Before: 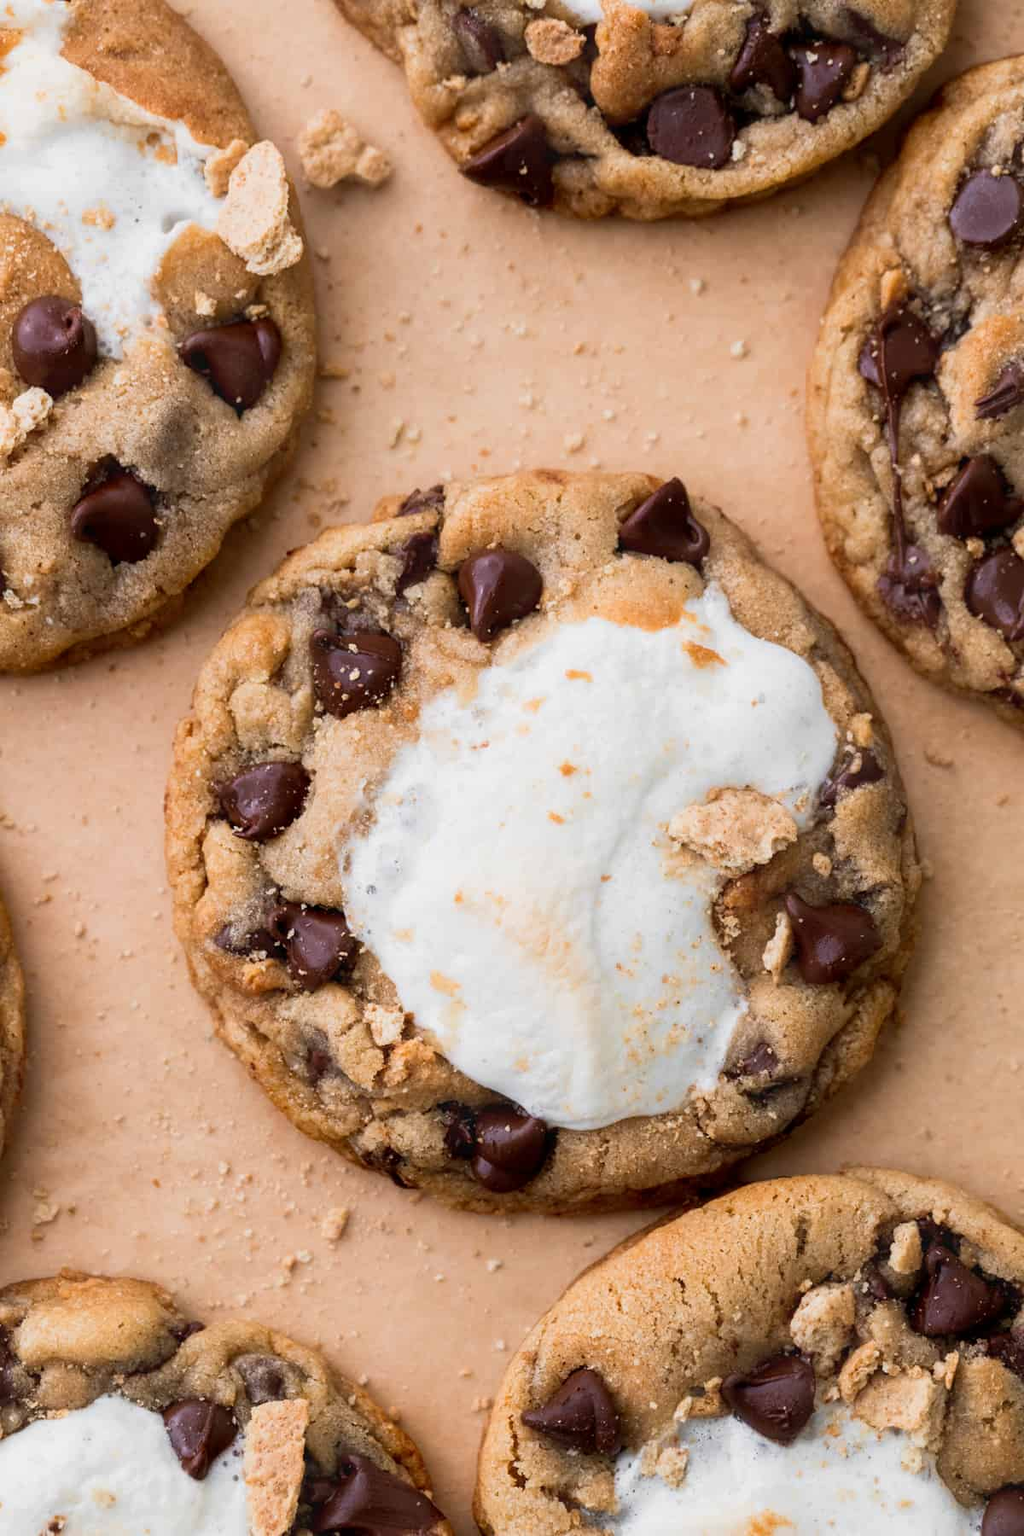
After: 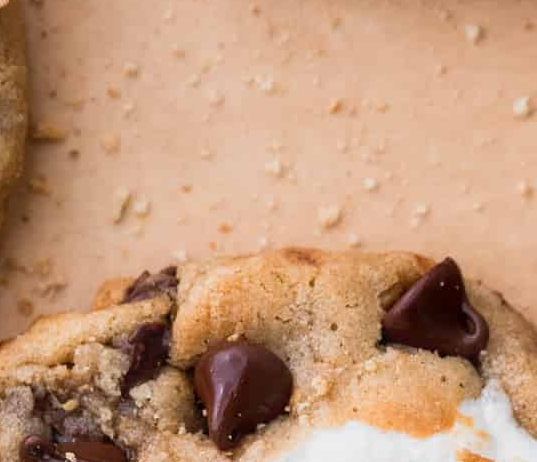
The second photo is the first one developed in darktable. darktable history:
crop: left 28.616%, top 16.823%, right 26.628%, bottom 57.491%
